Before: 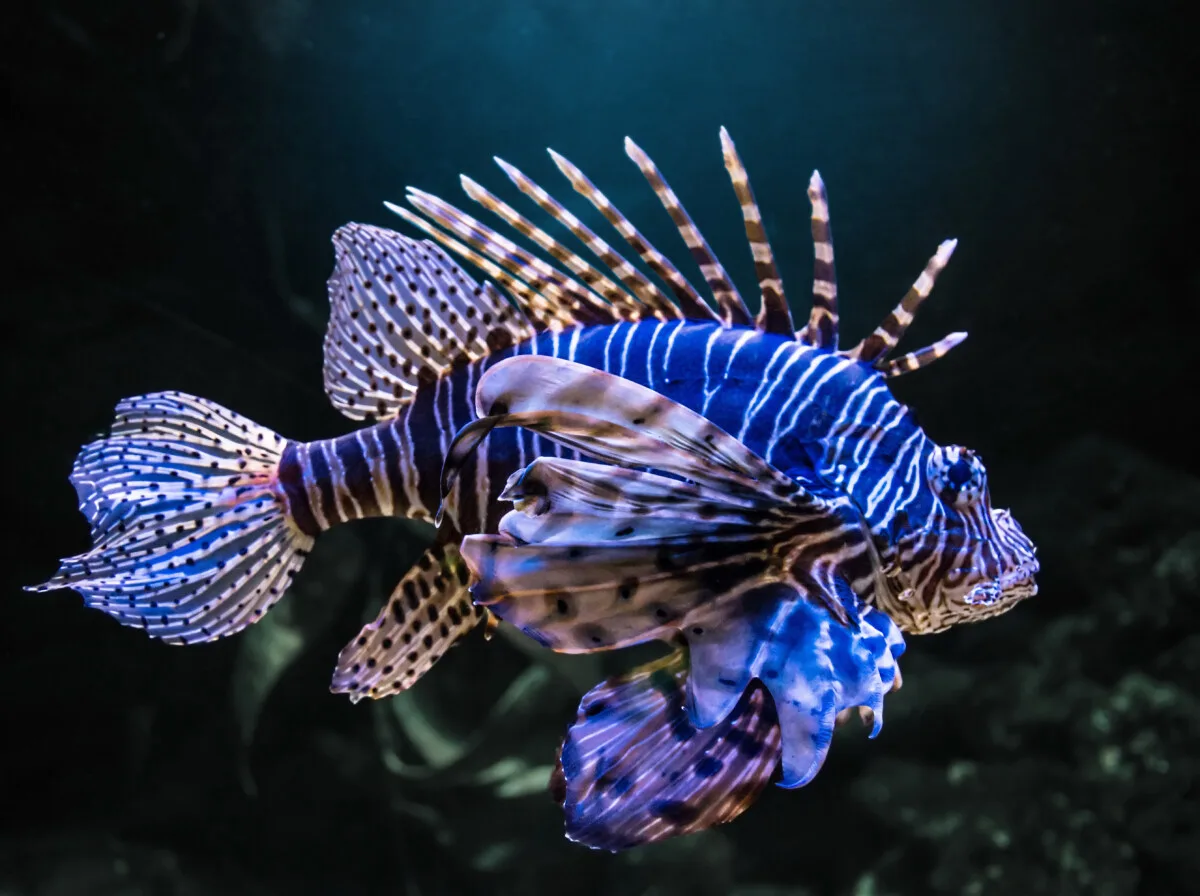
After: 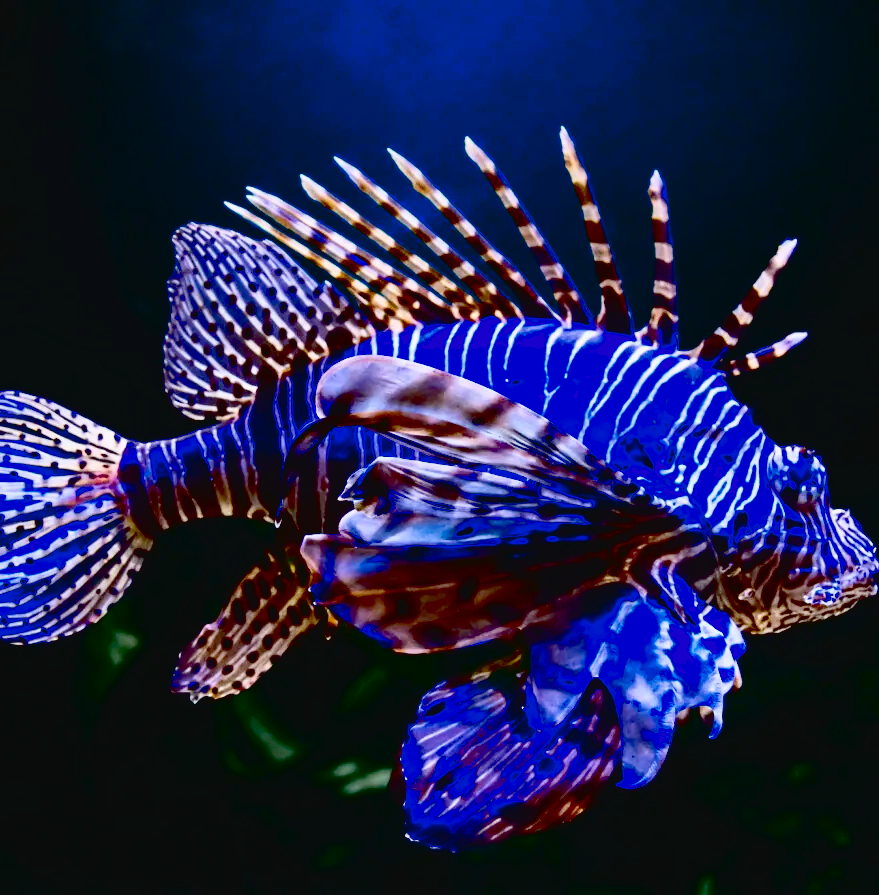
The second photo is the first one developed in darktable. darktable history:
exposure: black level correction 0.099, exposure -0.084 EV, compensate highlight preservation false
tone curve: curves: ch0 [(0, 0.032) (0.181, 0.156) (0.751, 0.829) (1, 1)], color space Lab, independent channels, preserve colors none
crop: left 13.409%, right 13.334%
